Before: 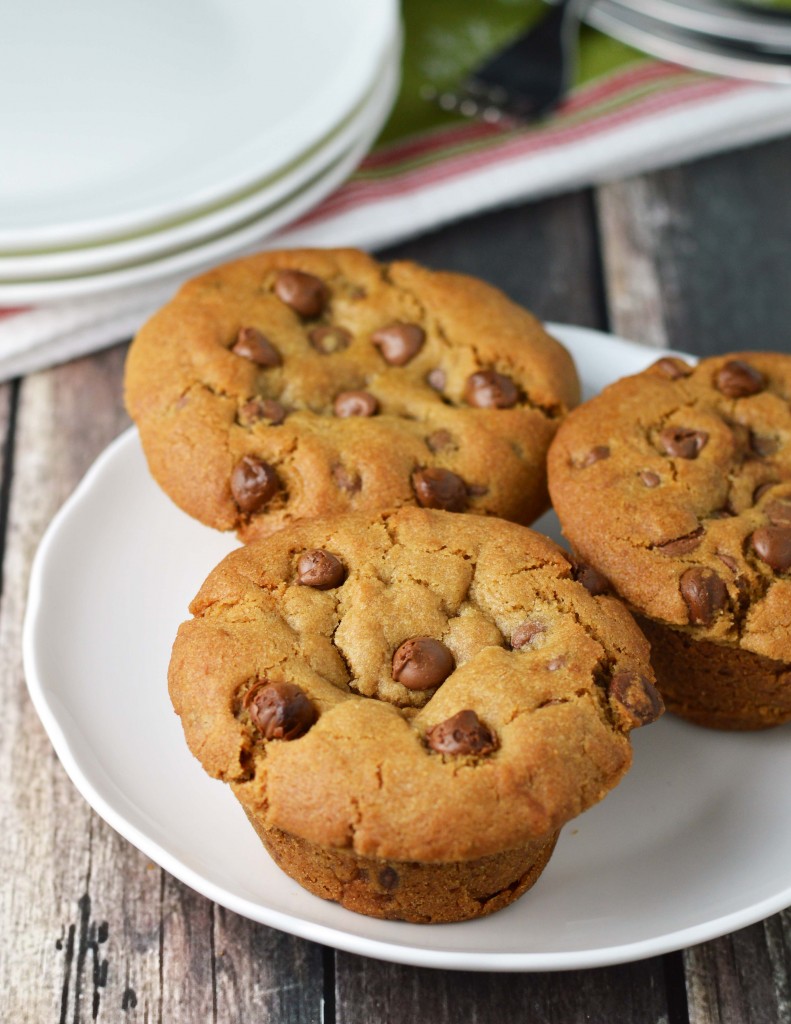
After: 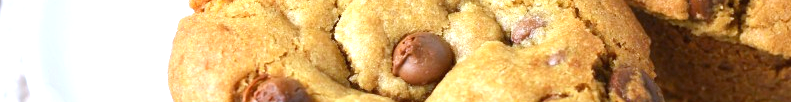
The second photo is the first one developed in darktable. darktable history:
white balance: red 0.926, green 1.003, blue 1.133
exposure: black level correction 0, exposure 0.95 EV, compensate exposure bias true, compensate highlight preservation false
crop and rotate: top 59.084%, bottom 30.916%
